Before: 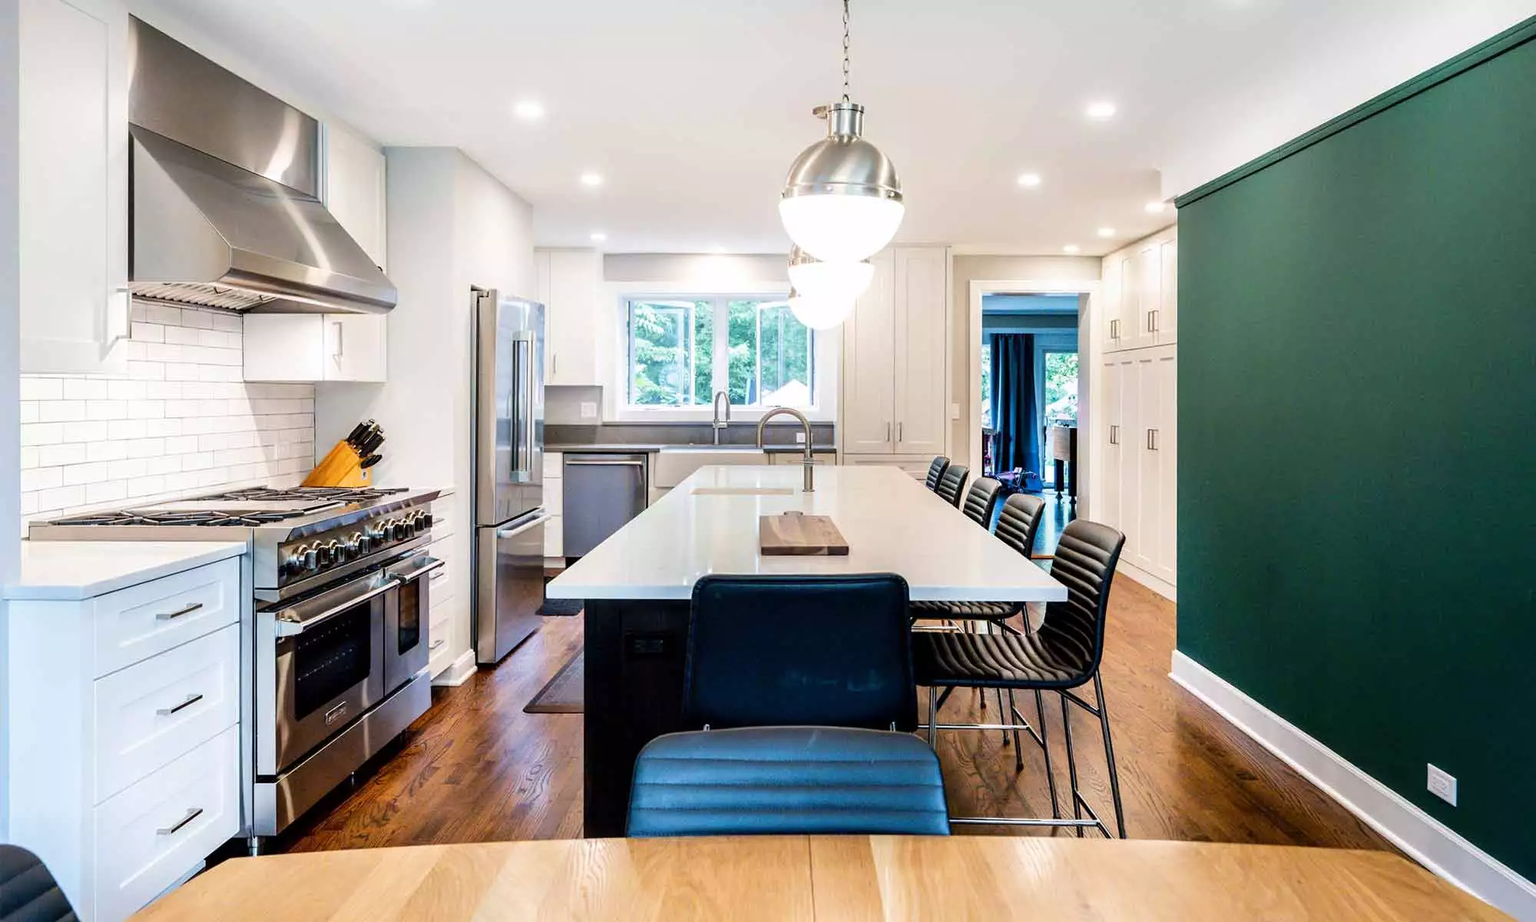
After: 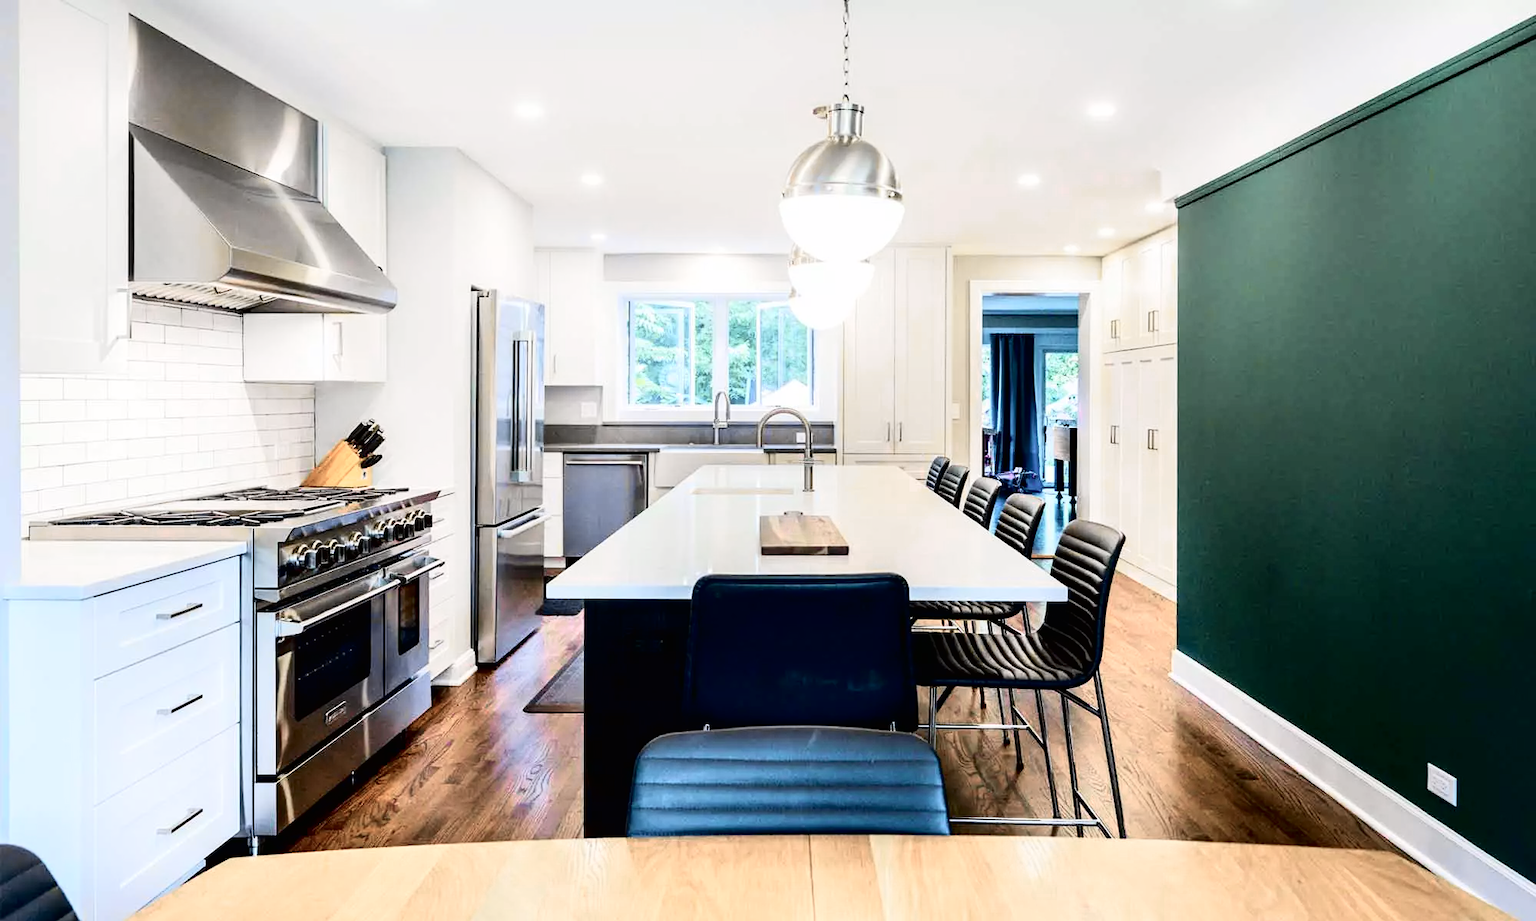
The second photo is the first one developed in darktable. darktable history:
color zones: curves: ch0 [(0, 0.559) (0.153, 0.551) (0.229, 0.5) (0.429, 0.5) (0.571, 0.5) (0.714, 0.5) (0.857, 0.5) (1, 0.559)]; ch1 [(0, 0.417) (0.112, 0.336) (0.213, 0.26) (0.429, 0.34) (0.571, 0.35) (0.683, 0.331) (0.857, 0.344) (1, 0.417)]
tone curve: curves: ch0 [(0, 0.006) (0.046, 0.011) (0.13, 0.062) (0.338, 0.327) (0.494, 0.55) (0.728, 0.835) (1, 1)]; ch1 [(0, 0) (0.346, 0.324) (0.45, 0.431) (0.5, 0.5) (0.522, 0.517) (0.55, 0.57) (1, 1)]; ch2 [(0, 0) (0.453, 0.418) (0.5, 0.5) (0.526, 0.524) (0.554, 0.598) (0.622, 0.679) (0.707, 0.761) (1, 1)], color space Lab, independent channels, preserve colors none
